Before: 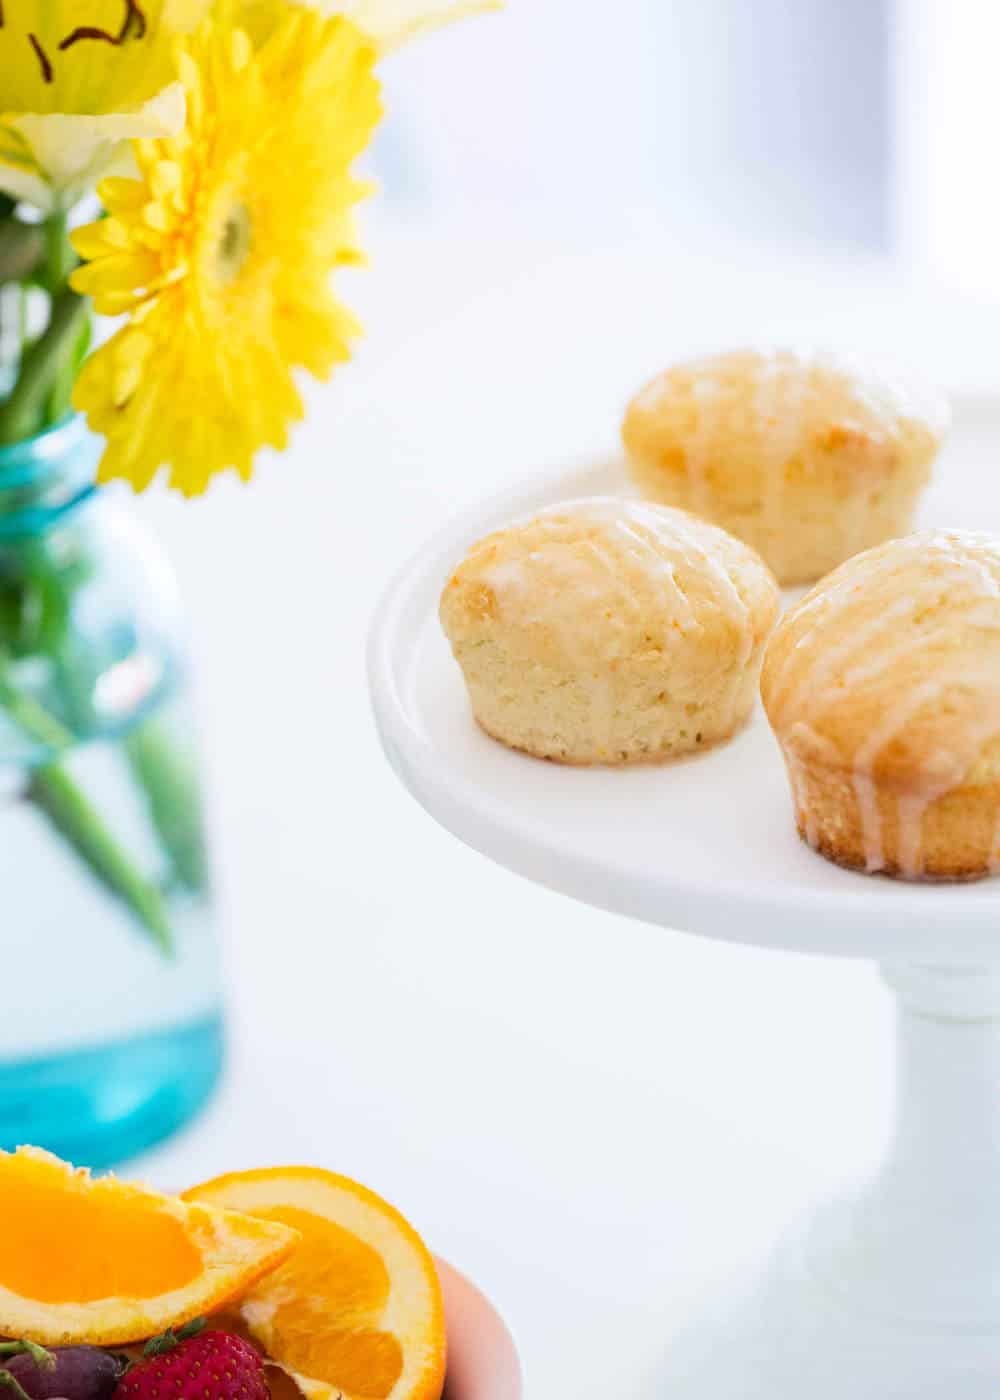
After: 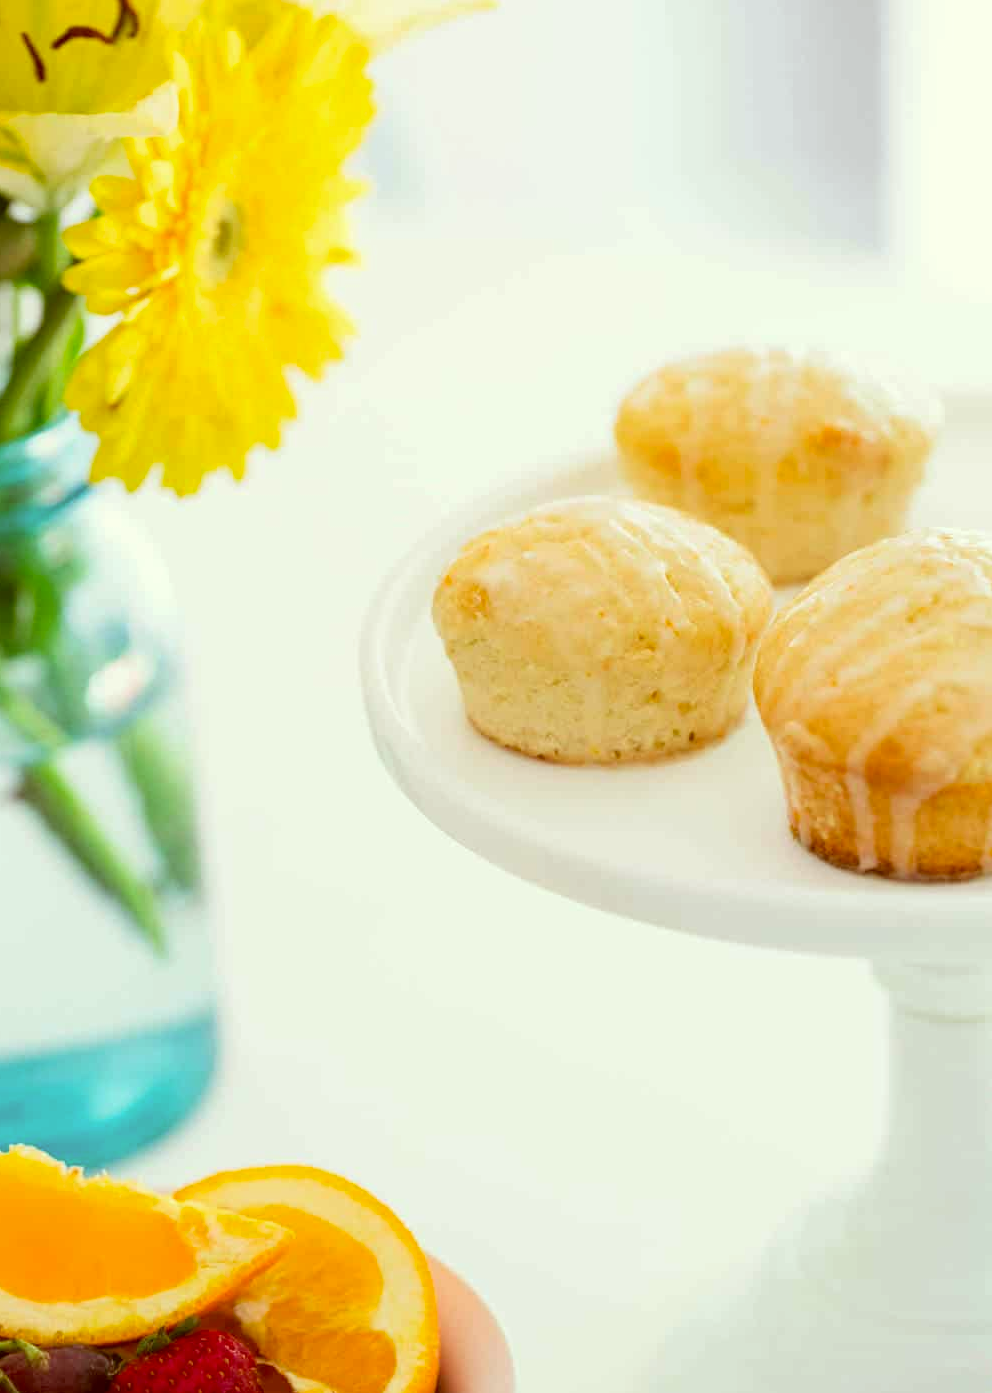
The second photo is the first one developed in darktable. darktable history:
color correction: highlights a* -5.35, highlights b* 9.79, shadows a* 9.59, shadows b* 24.35
crop and rotate: left 0.762%, top 0.125%, bottom 0.332%
